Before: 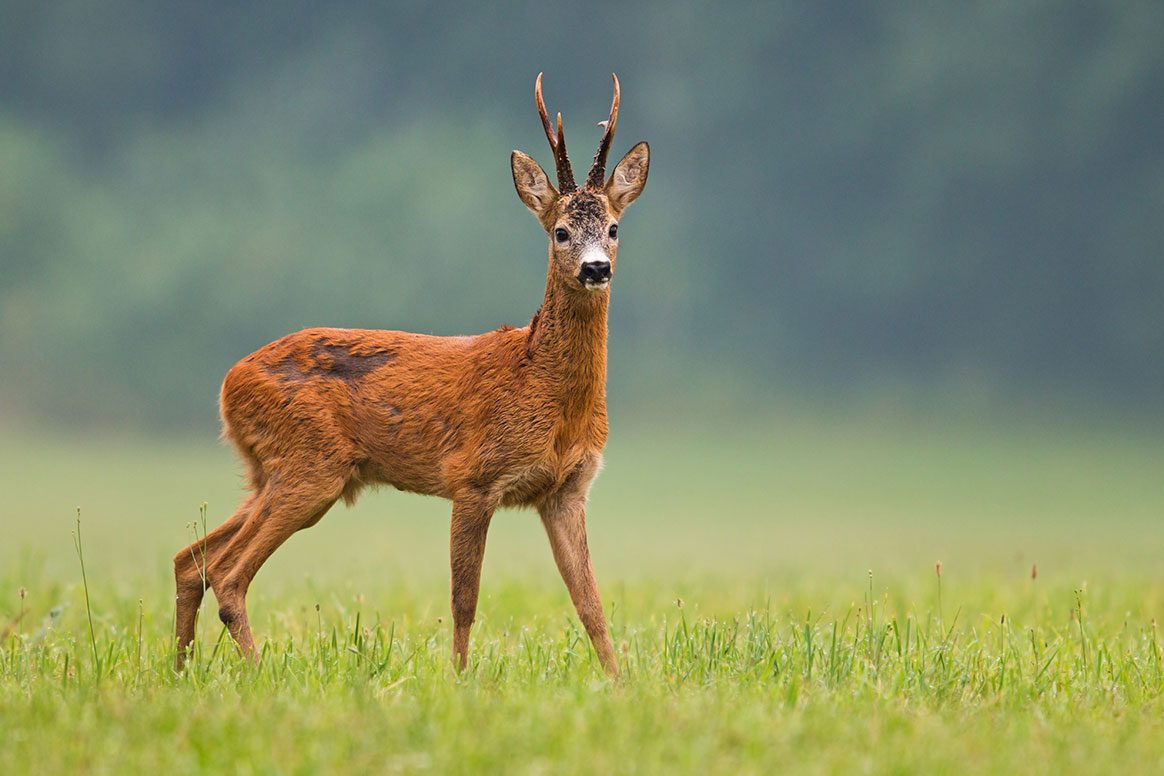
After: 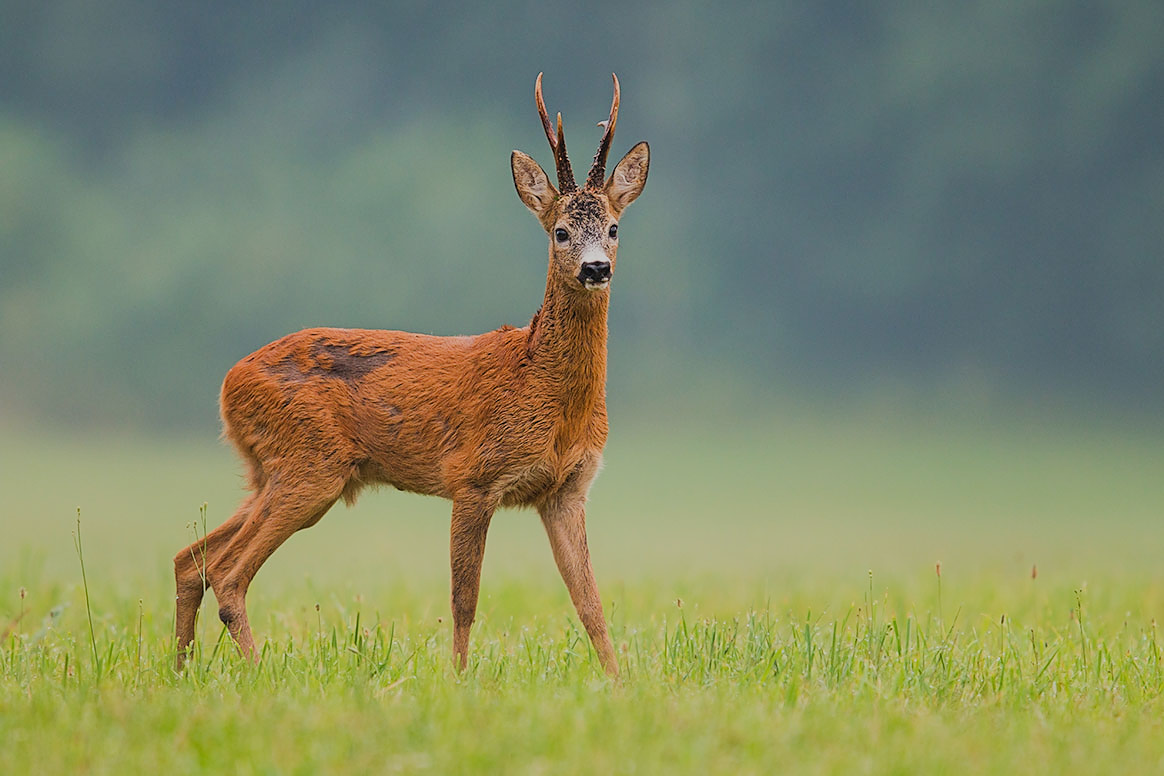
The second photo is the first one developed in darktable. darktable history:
filmic rgb: black relative exposure -16 EV, white relative exposure 6.07 EV, hardness 5.21
sharpen: radius 0.978, amount 0.614
contrast equalizer: y [[0.5, 0.486, 0.447, 0.446, 0.489, 0.5], [0.5 ×6], [0.5 ×6], [0 ×6], [0 ×6]]
